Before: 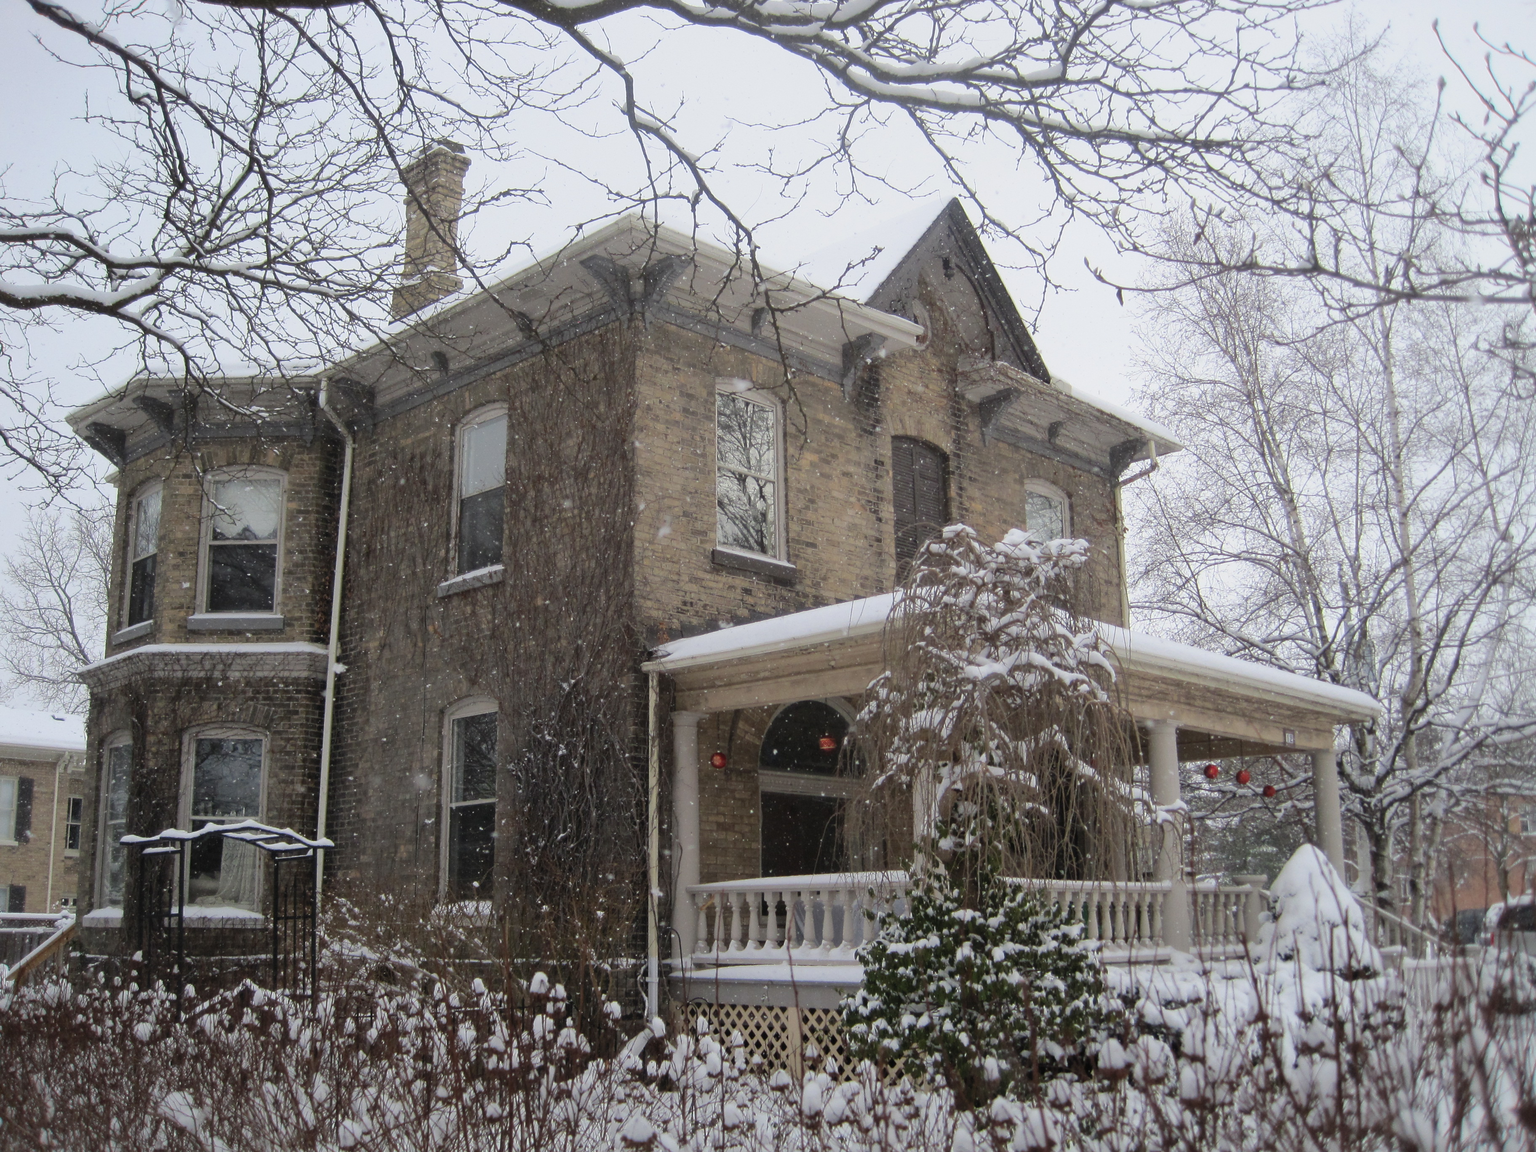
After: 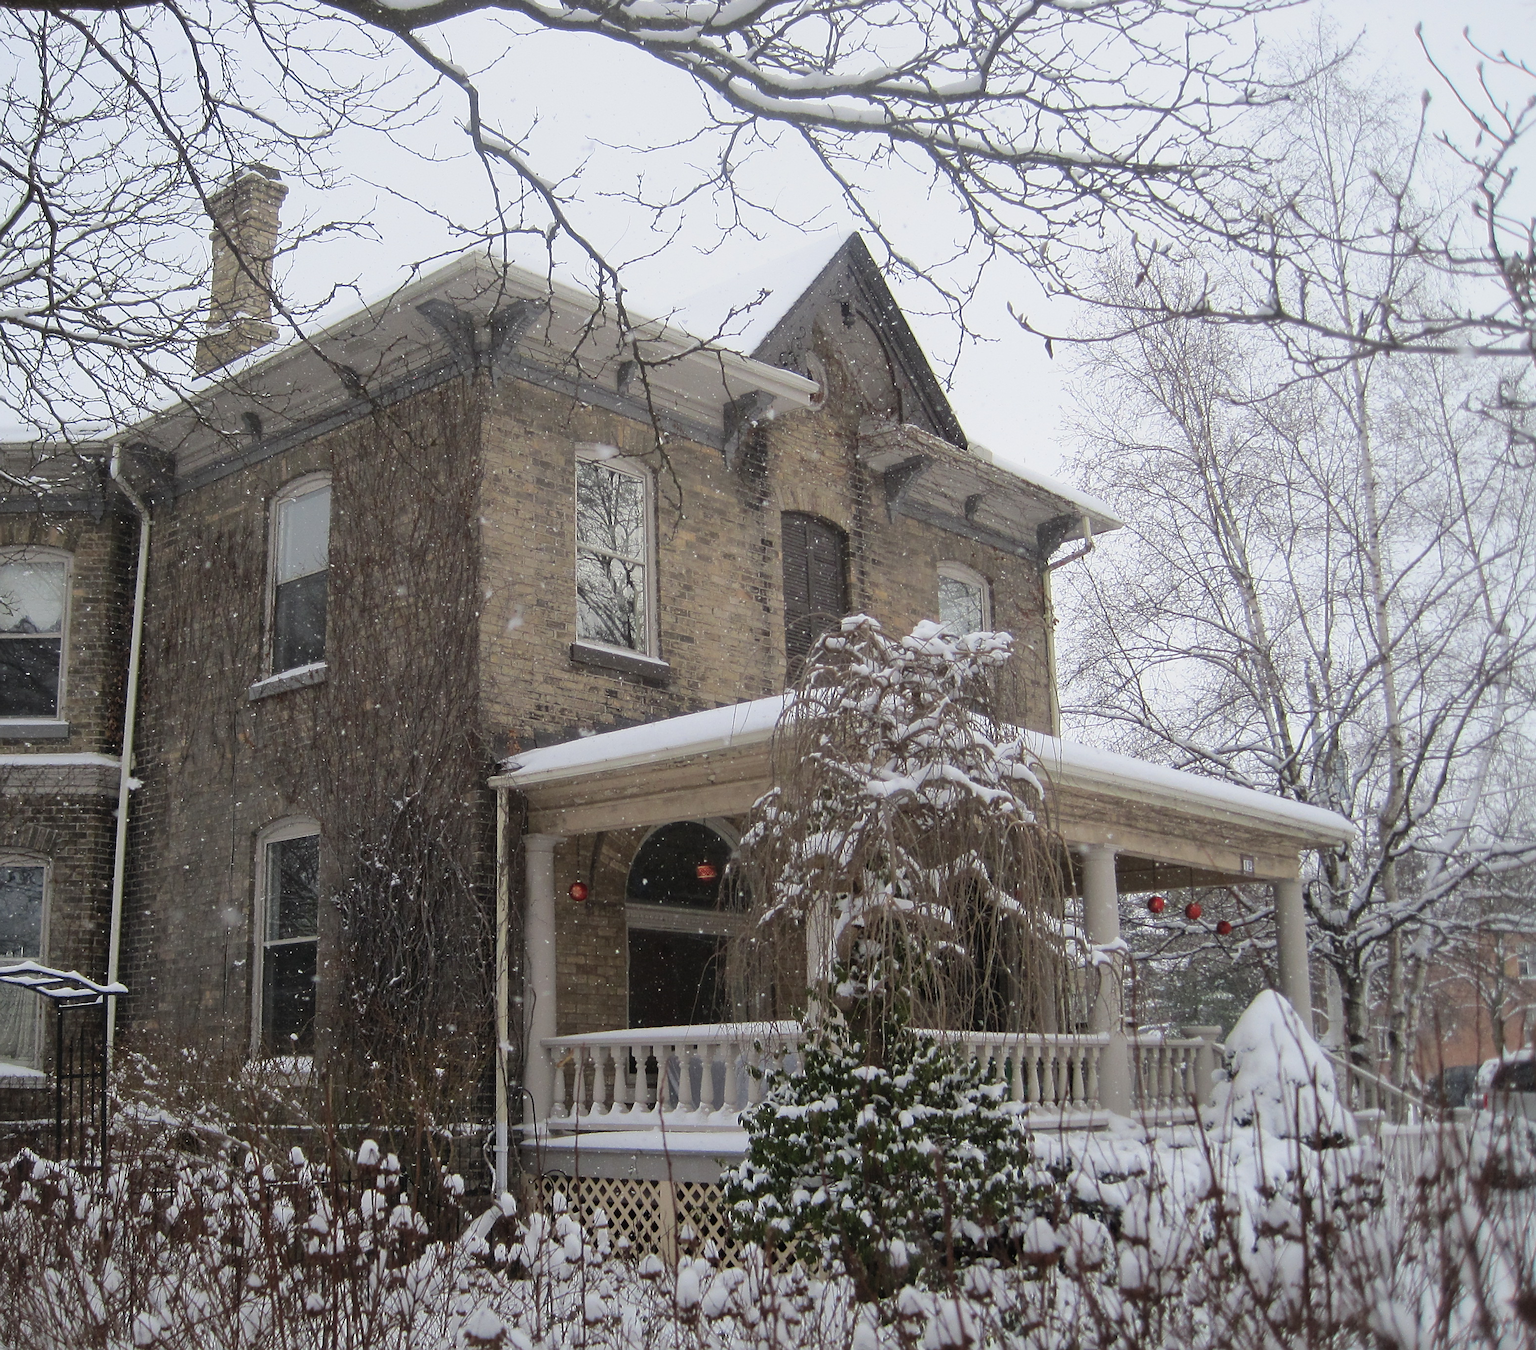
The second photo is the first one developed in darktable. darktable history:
crop and rotate: left 14.68%
sharpen: on, module defaults
